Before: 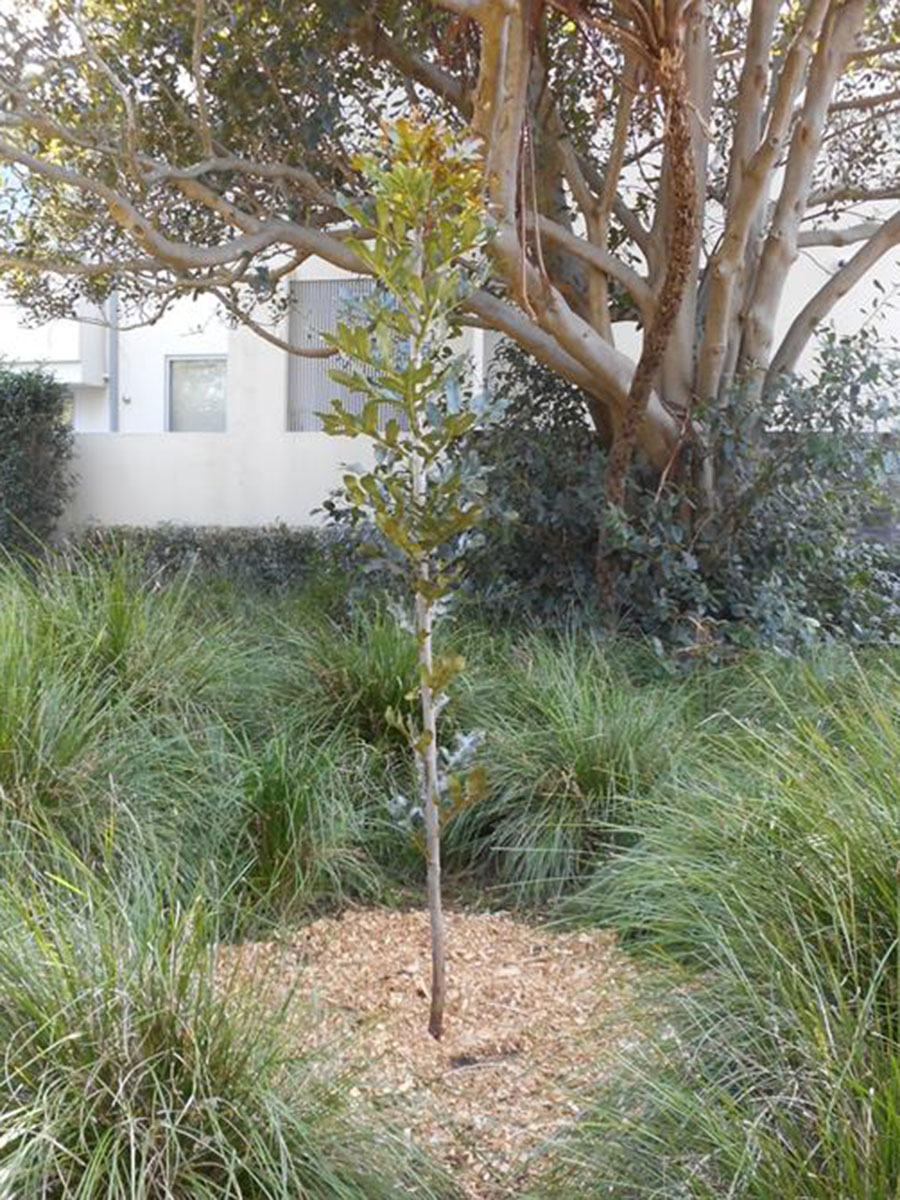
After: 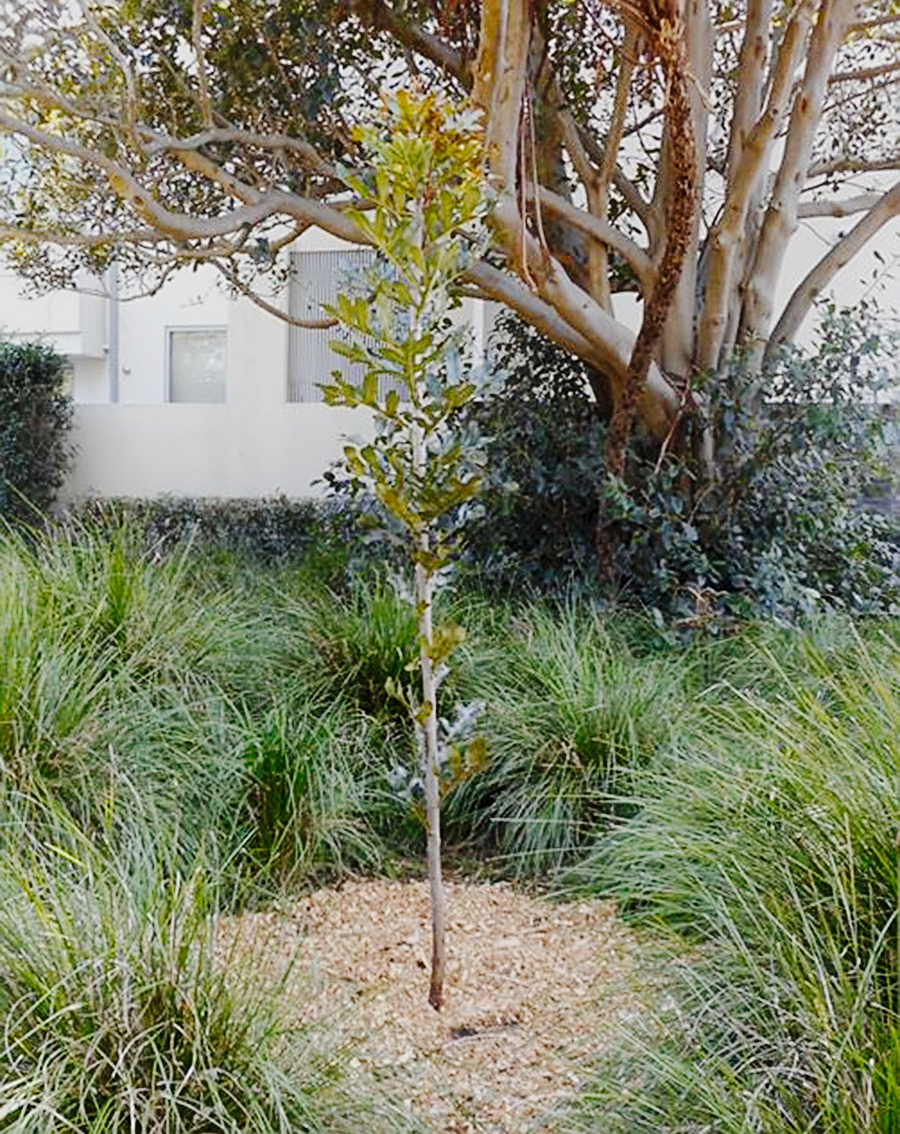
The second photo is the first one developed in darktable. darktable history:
exposure: black level correction 0.011, exposure -0.478 EV, compensate highlight preservation false
sharpen: on, module defaults
crop and rotate: top 2.479%, bottom 3.018%
tone curve: curves: ch0 [(0, 0) (0.003, 0.036) (0.011, 0.039) (0.025, 0.039) (0.044, 0.043) (0.069, 0.05) (0.1, 0.072) (0.136, 0.102) (0.177, 0.144) (0.224, 0.204) (0.277, 0.288) (0.335, 0.384) (0.399, 0.477) (0.468, 0.575) (0.543, 0.652) (0.623, 0.724) (0.709, 0.785) (0.801, 0.851) (0.898, 0.915) (1, 1)], preserve colors none
